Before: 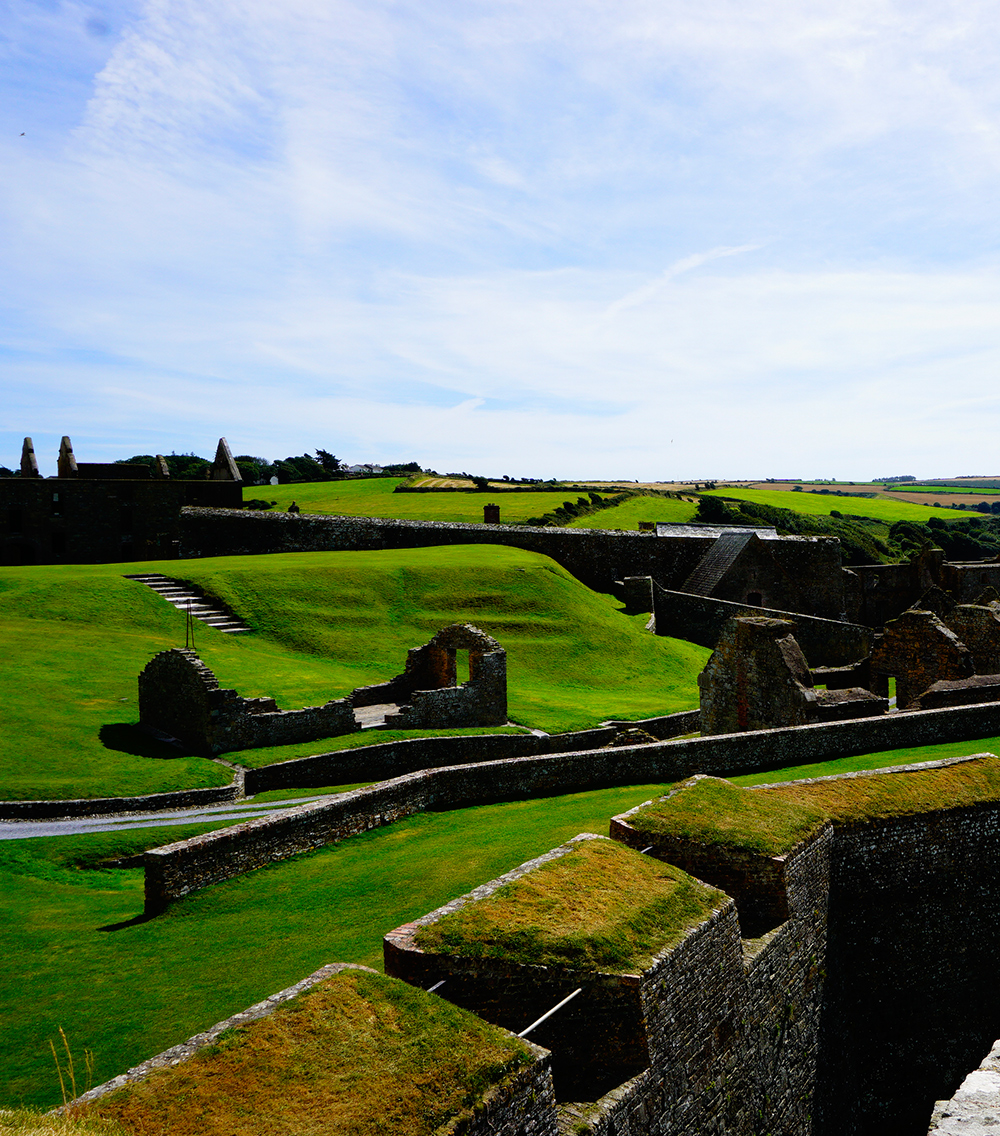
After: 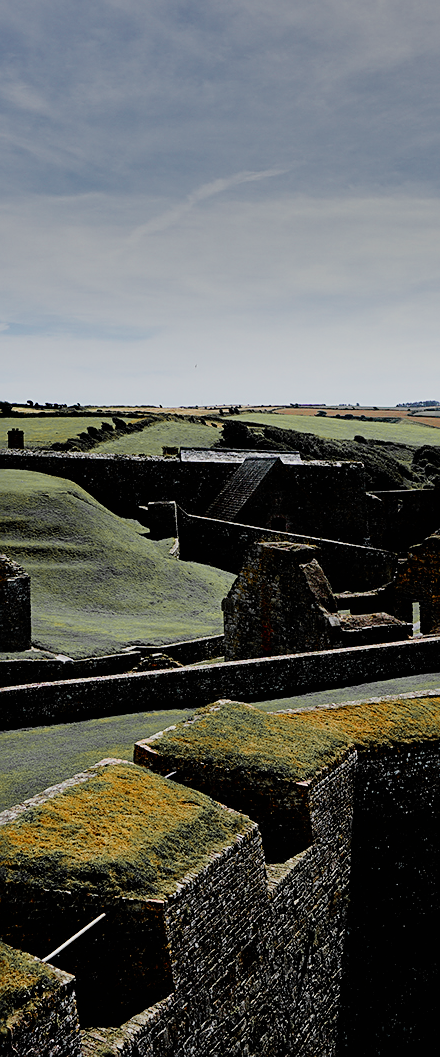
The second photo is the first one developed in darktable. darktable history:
shadows and highlights: shadows 24.5, highlights -78.15, soften with gaussian
color zones: curves: ch1 [(0, 0.679) (0.143, 0.647) (0.286, 0.261) (0.378, -0.011) (0.571, 0.396) (0.714, 0.399) (0.857, 0.406) (1, 0.679)]
crop: left 47.628%, top 6.643%, right 7.874%
filmic rgb: black relative exposure -7.65 EV, white relative exposure 4.56 EV, hardness 3.61, contrast 1.05
sharpen: on, module defaults
